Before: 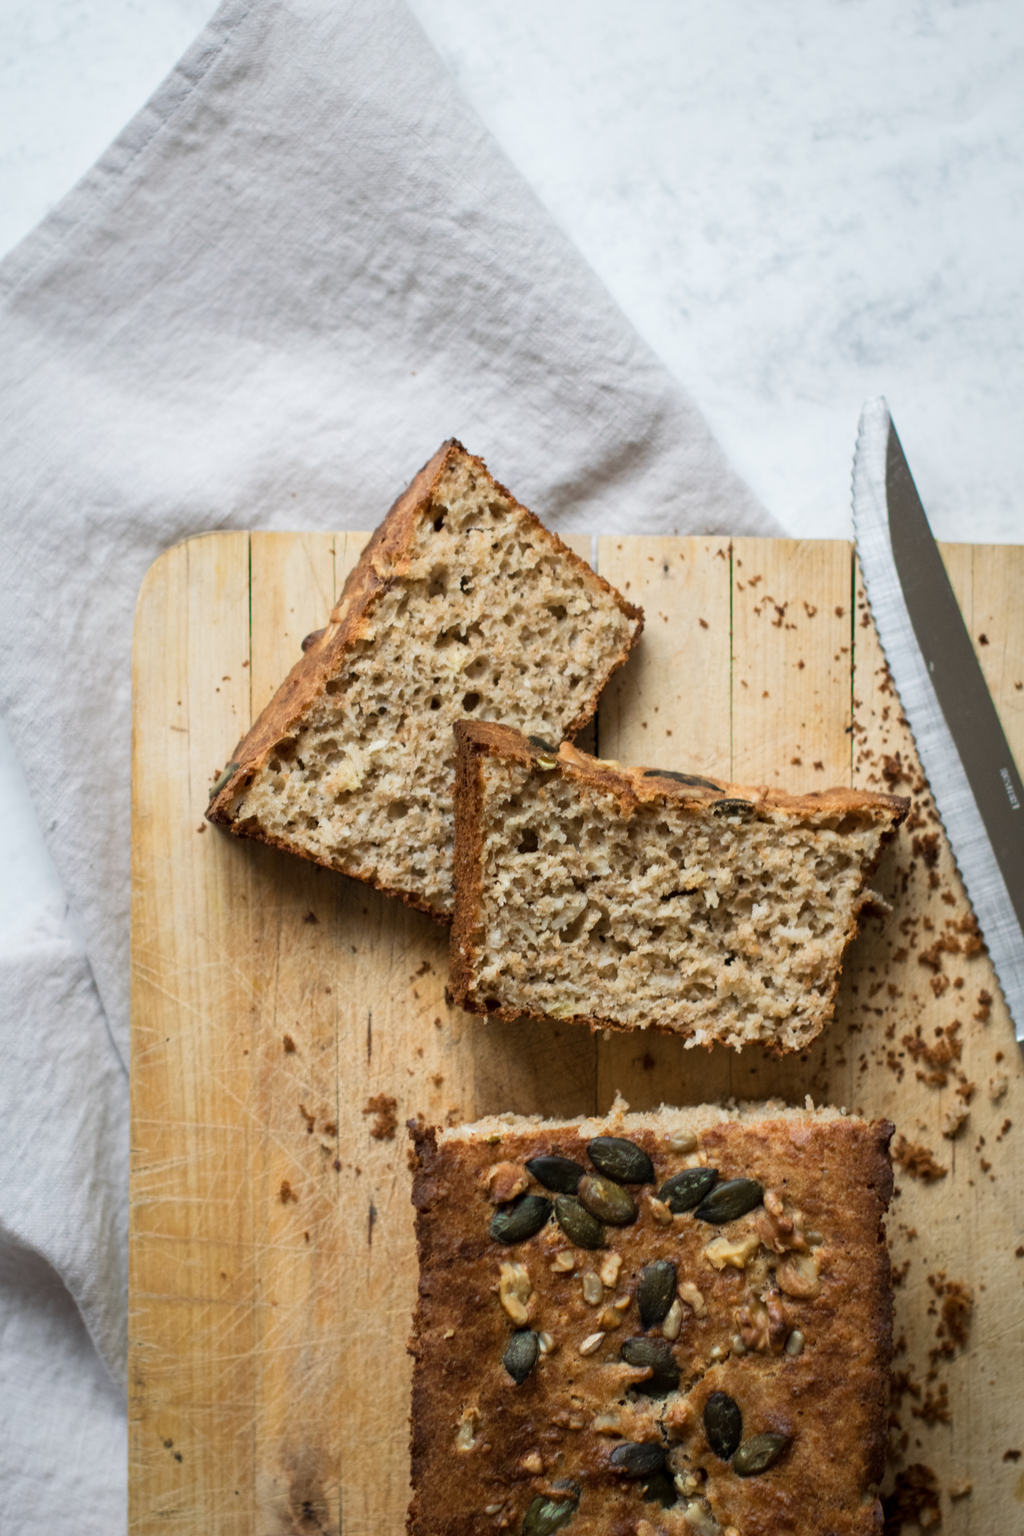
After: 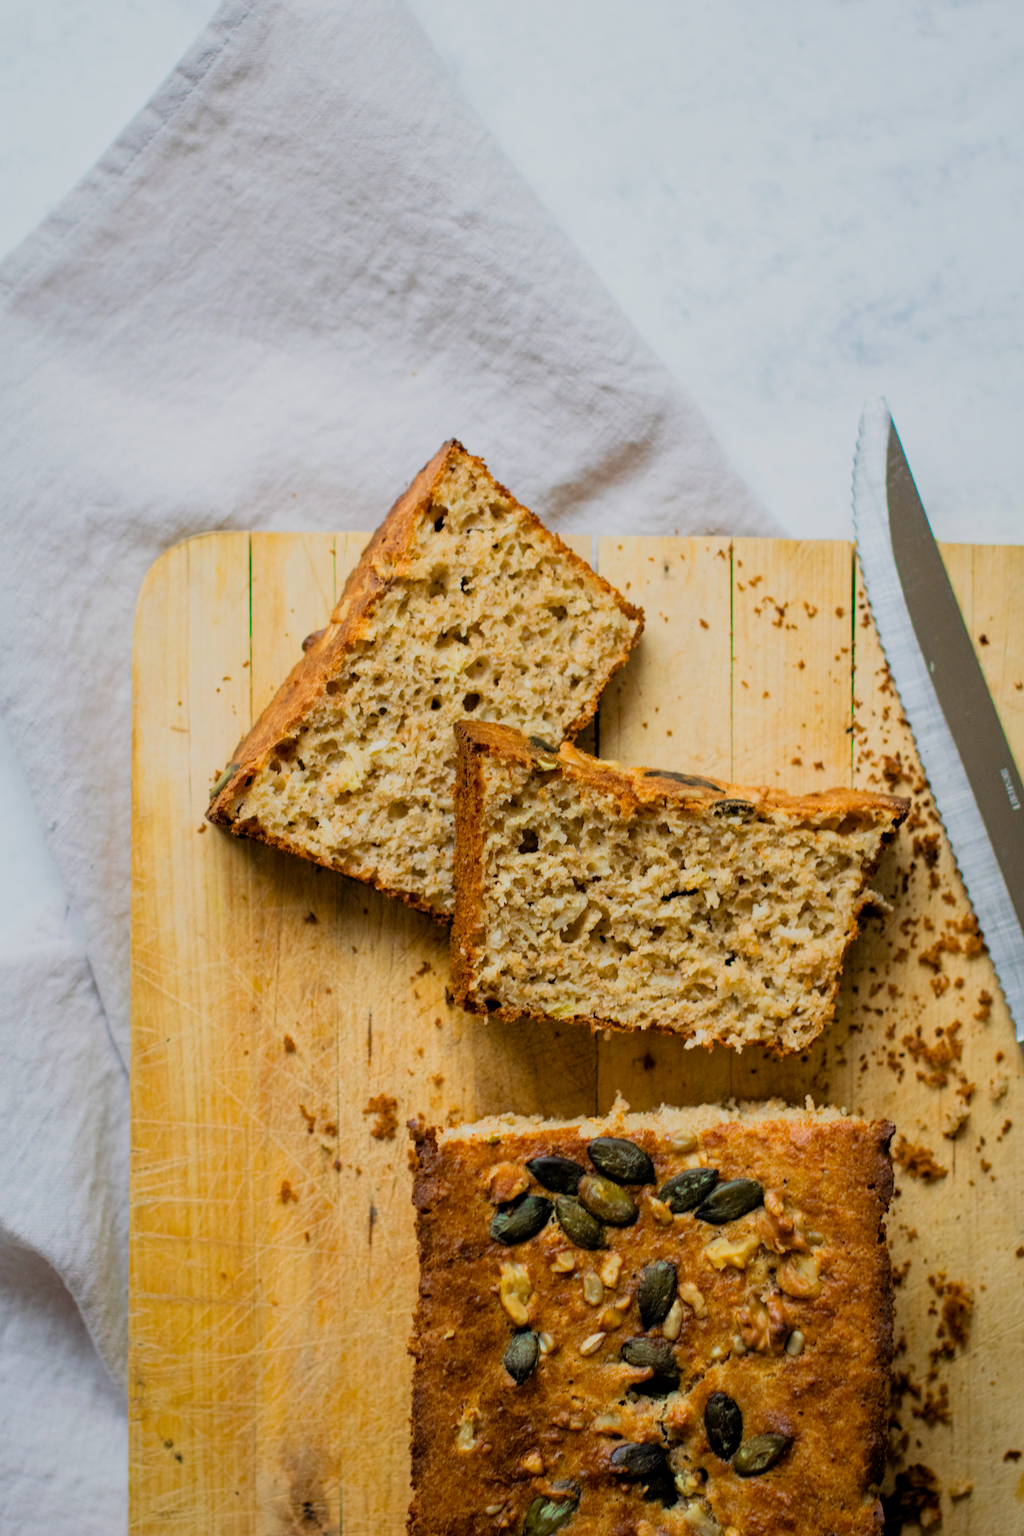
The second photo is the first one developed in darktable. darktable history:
haze removal: strength 0.292, distance 0.252, compatibility mode true, adaptive false
velvia: strength 8.79%
exposure: black level correction 0.001, exposure 0.499 EV, compensate exposure bias true, compensate highlight preservation false
filmic rgb: black relative exposure -8.8 EV, white relative exposure 4.98 EV, target black luminance 0%, hardness 3.77, latitude 66.71%, contrast 0.815, highlights saturation mix 10.17%, shadows ↔ highlights balance 20.47%, preserve chrominance RGB euclidean norm, color science v5 (2021), contrast in shadows safe, contrast in highlights safe
